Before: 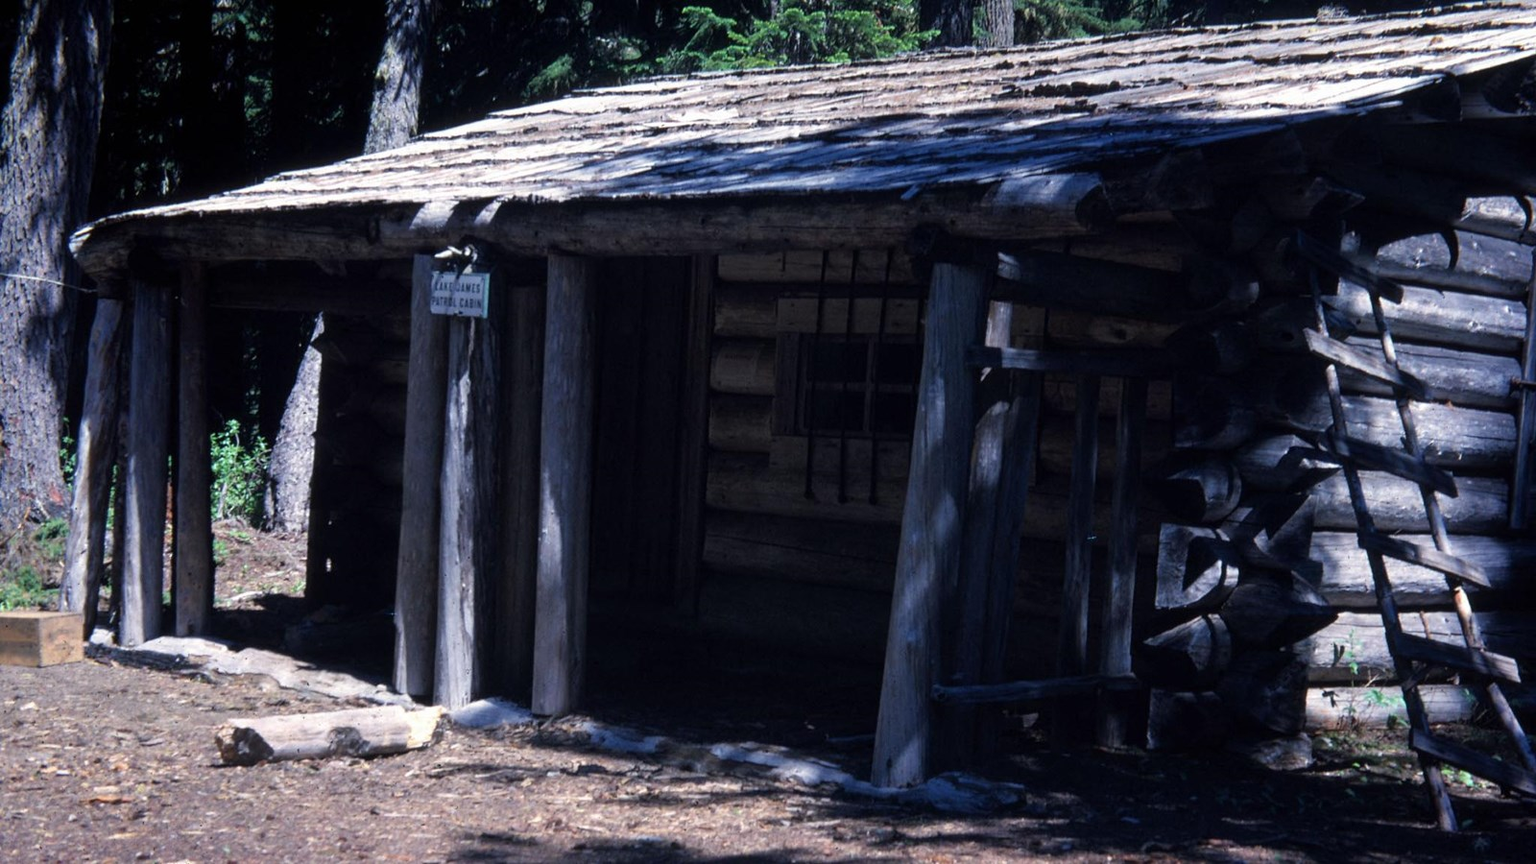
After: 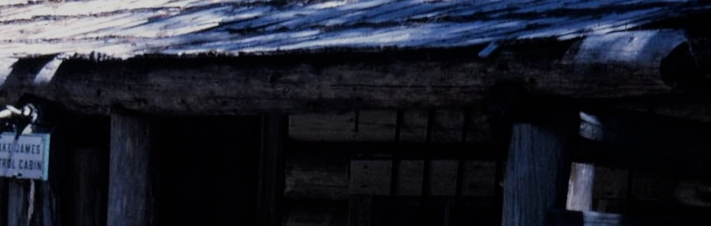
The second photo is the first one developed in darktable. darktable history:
filmic rgb: black relative exposure -7.65 EV, white relative exposure 4.56 EV, threshold 3.01 EV, hardness 3.61, enable highlight reconstruction true
crop: left 28.778%, top 16.821%, right 26.734%, bottom 58.037%
